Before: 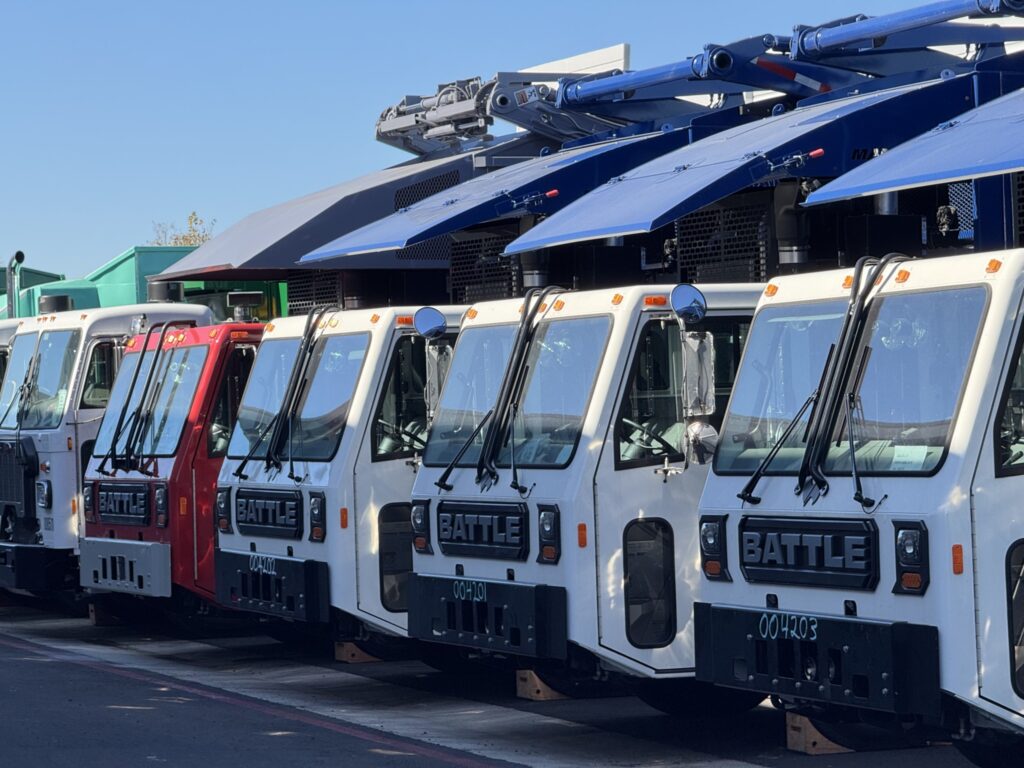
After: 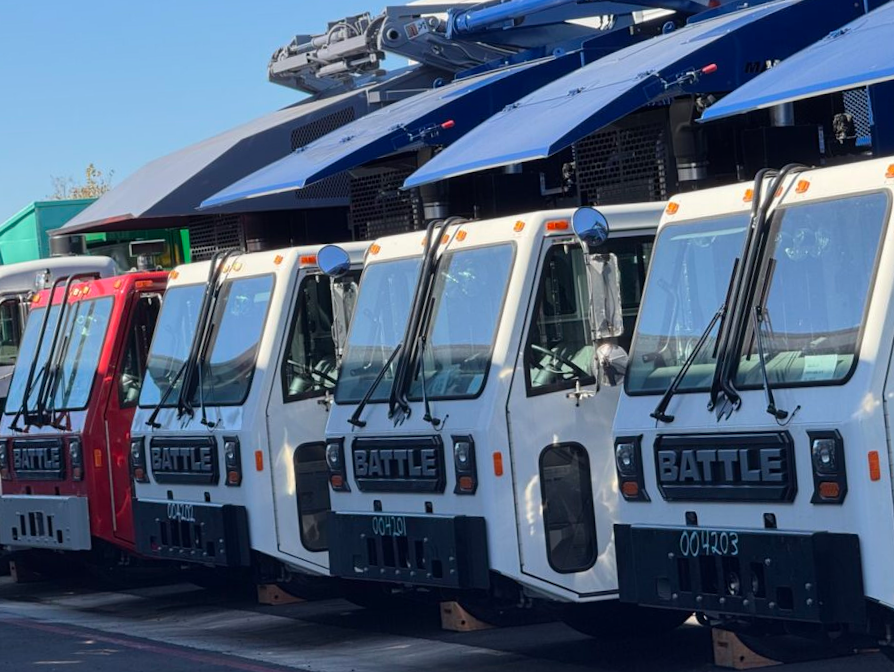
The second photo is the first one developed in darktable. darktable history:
crop and rotate: angle 3.37°, left 5.953%, top 5.694%
contrast equalizer: octaves 7, y [[0.5, 0.5, 0.468, 0.5, 0.5, 0.5], [0.5 ×6], [0.5 ×6], [0 ×6], [0 ×6]]
